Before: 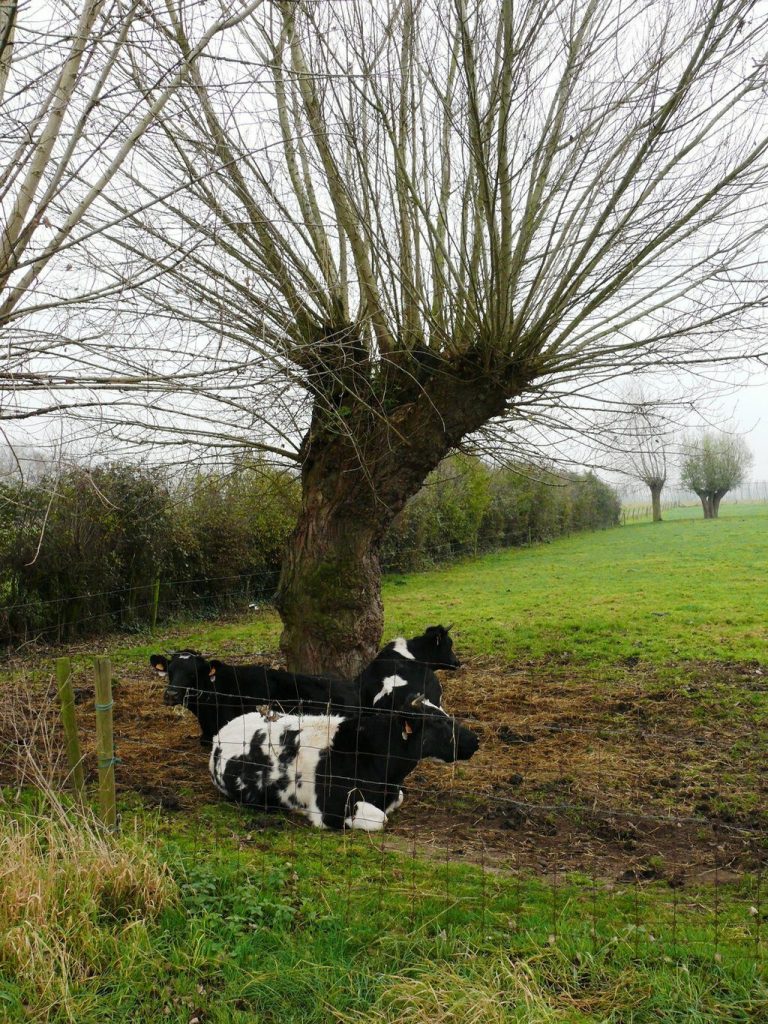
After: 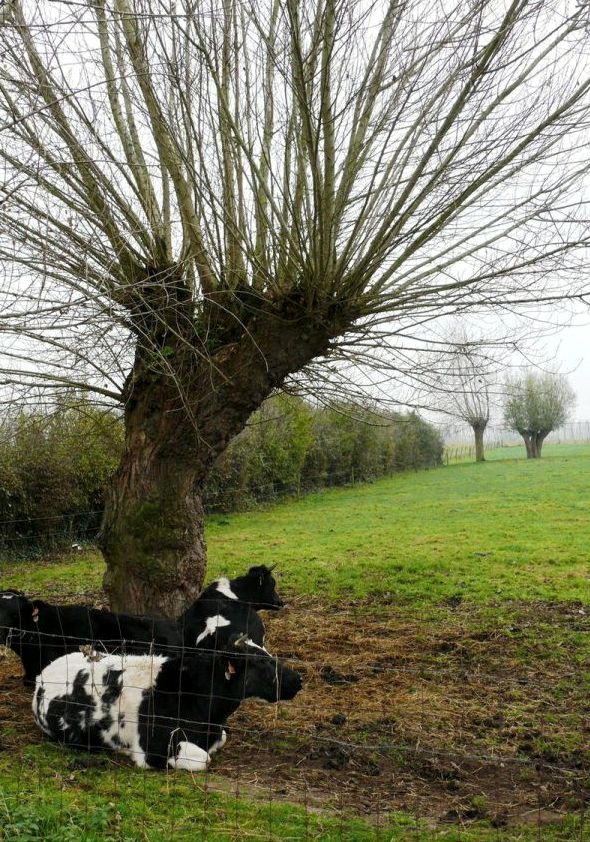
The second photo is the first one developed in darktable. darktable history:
crop: left 23.071%, top 5.866%, bottom 11.86%
local contrast: highlights 104%, shadows 99%, detail 120%, midtone range 0.2
